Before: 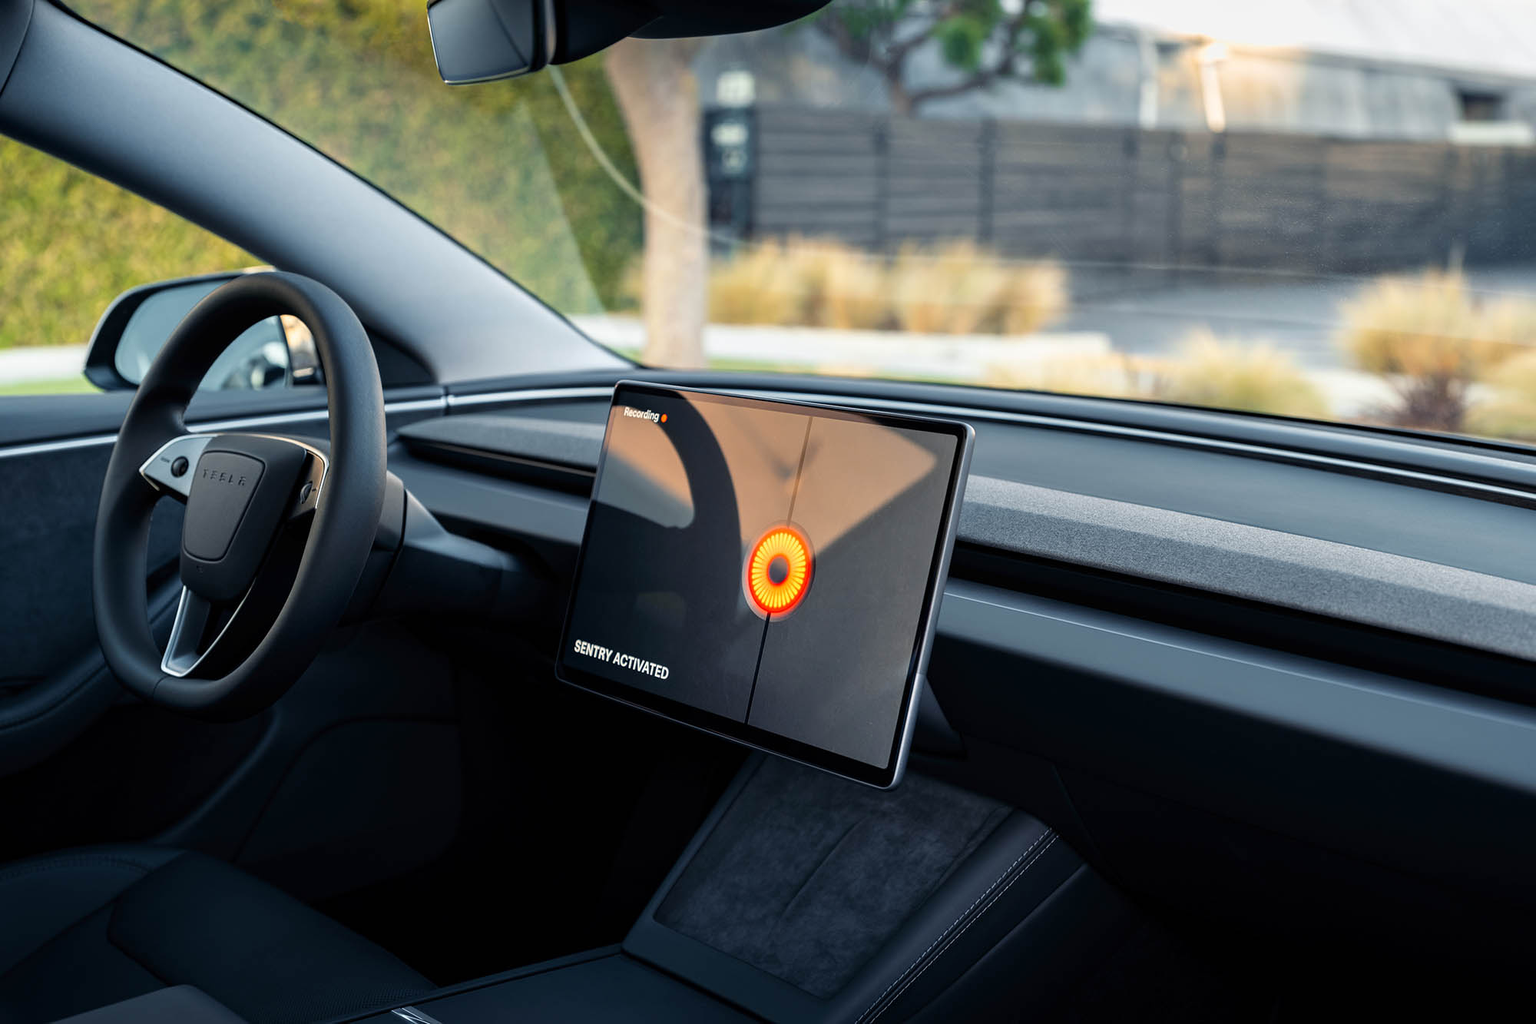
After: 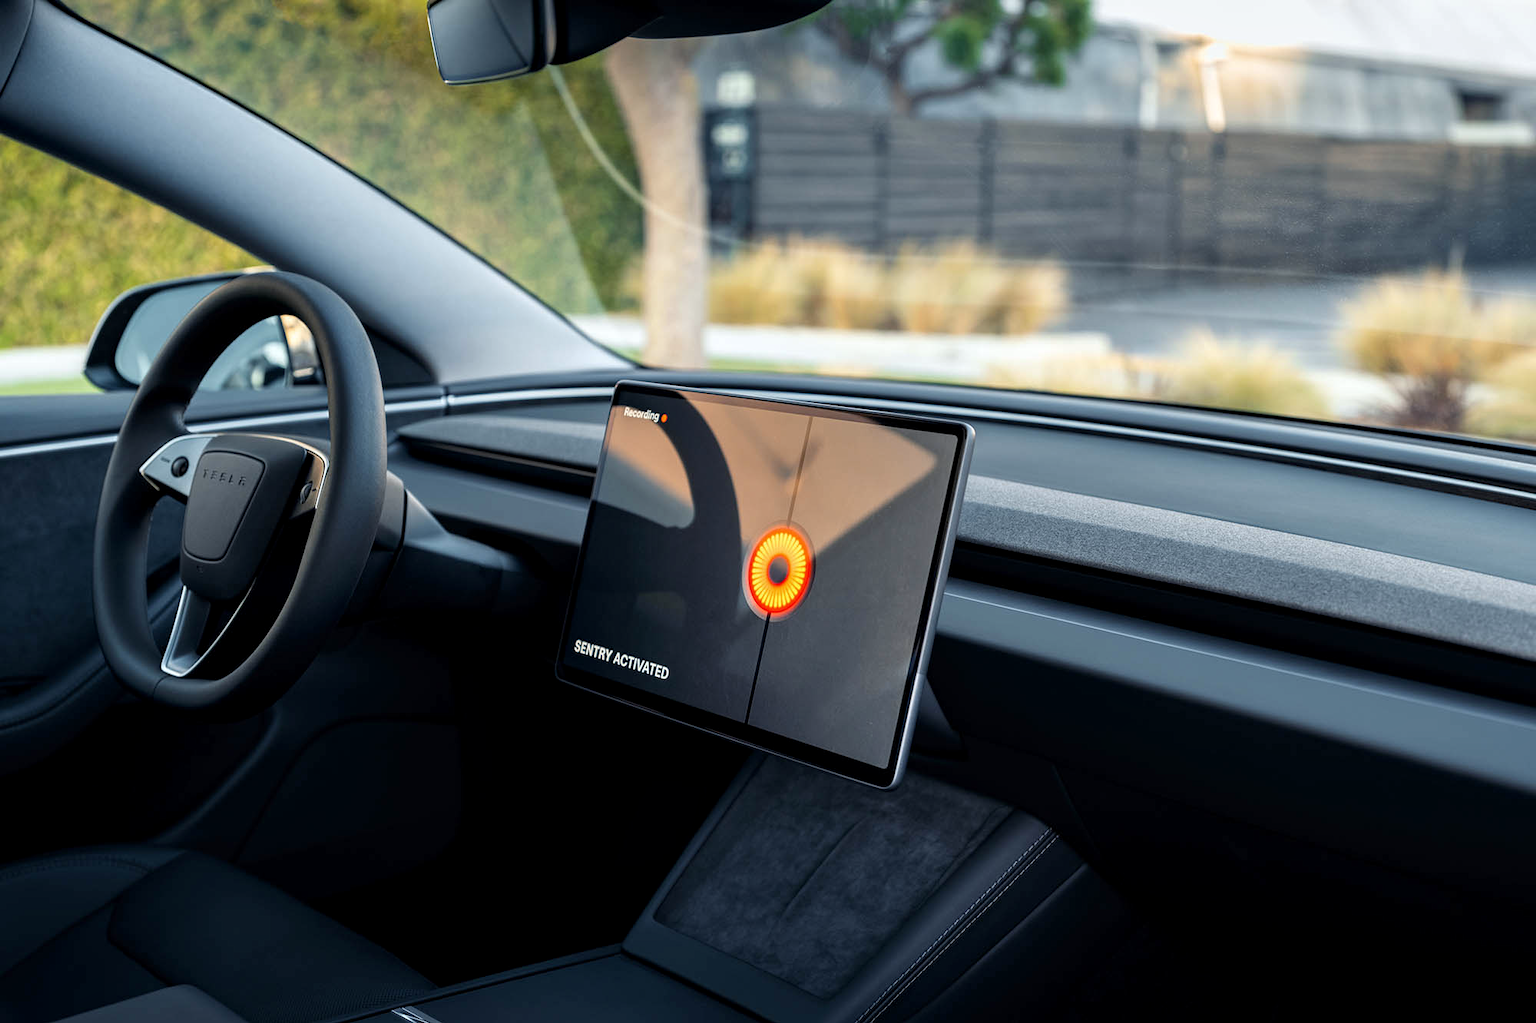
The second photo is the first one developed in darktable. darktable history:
white balance: red 0.986, blue 1.01
local contrast: highlights 100%, shadows 100%, detail 120%, midtone range 0.2
